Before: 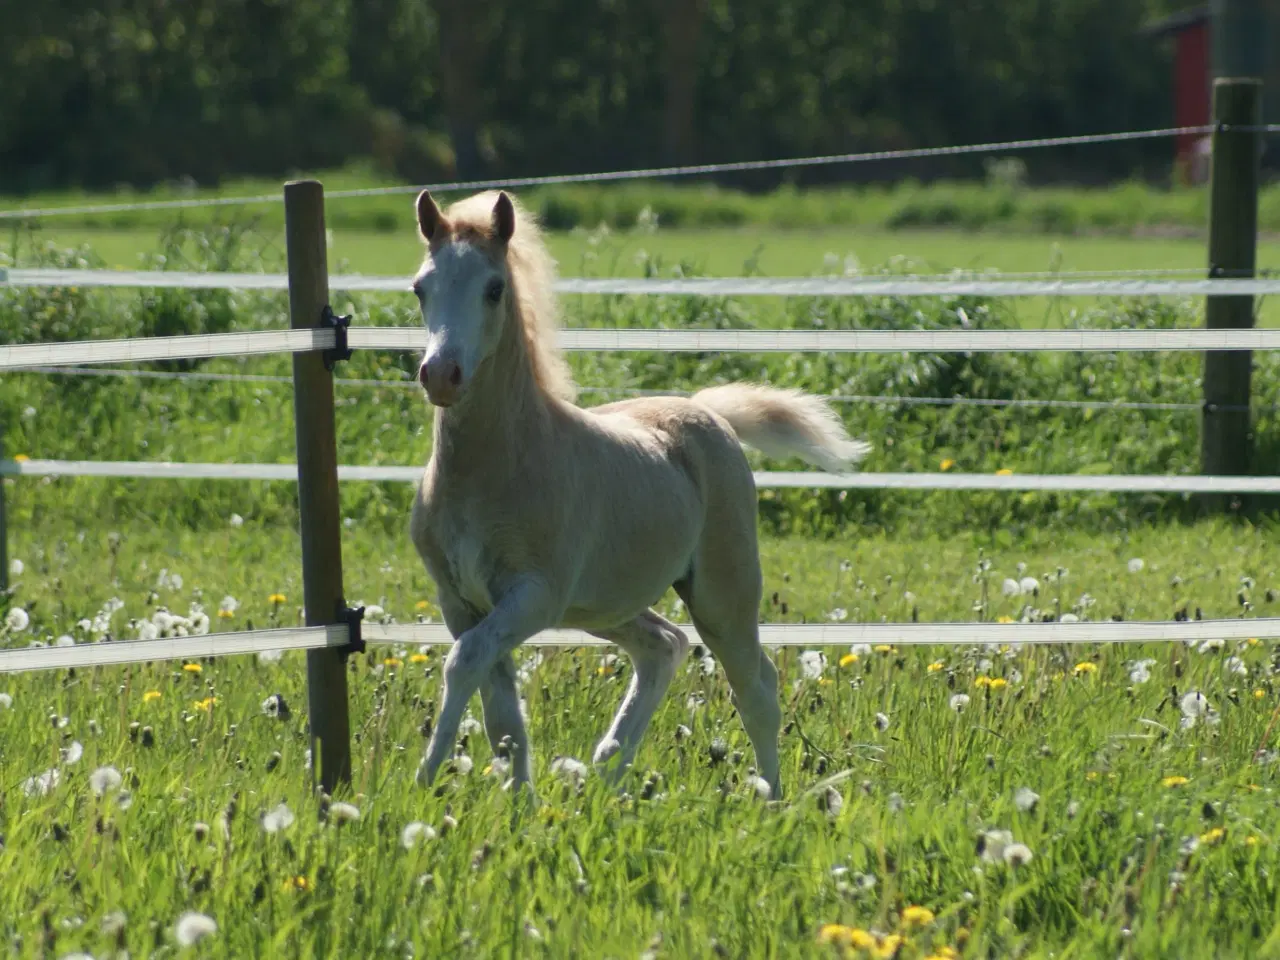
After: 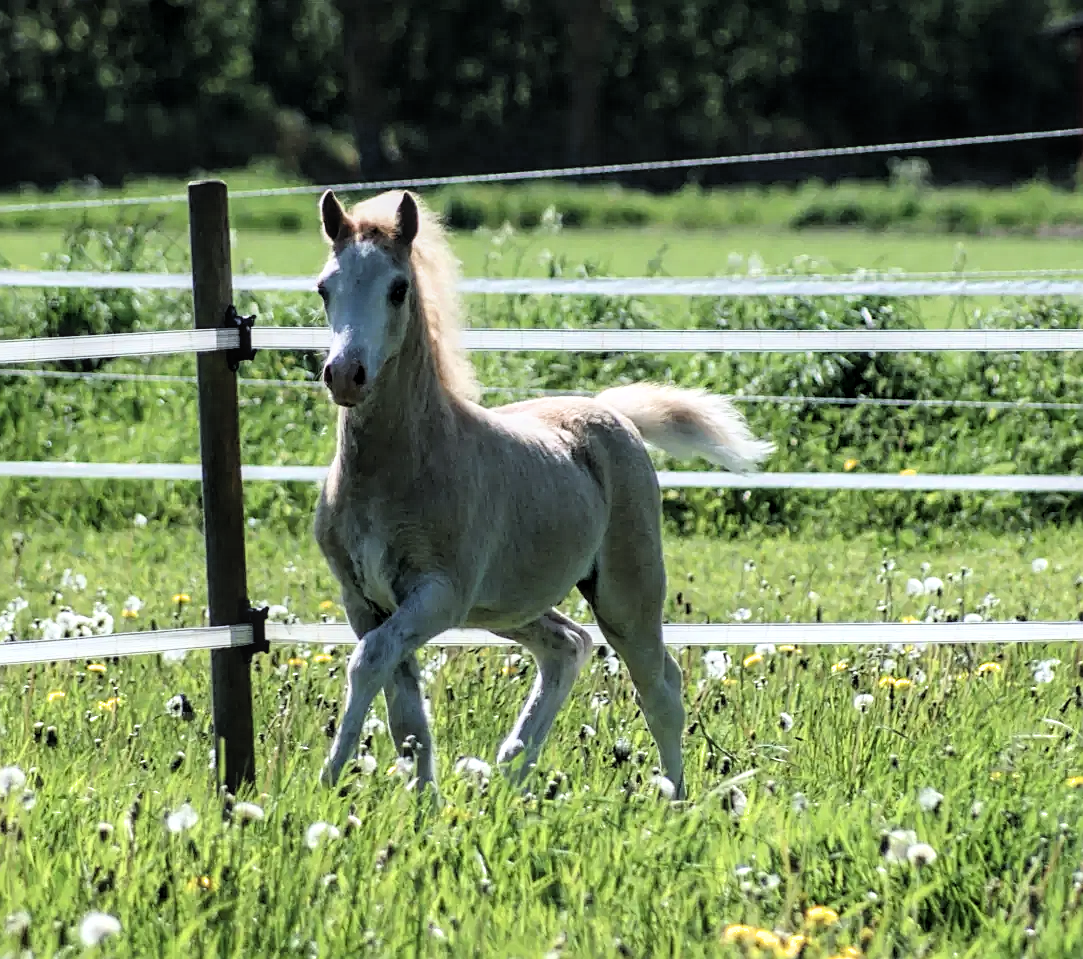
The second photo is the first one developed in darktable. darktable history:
crop: left 7.535%, right 7.812%
sharpen: on, module defaults
local contrast: on, module defaults
exposure: black level correction 0, exposure 0.5 EV, compensate highlight preservation false
filmic rgb: black relative exposure -4.07 EV, white relative exposure 2.99 EV, hardness 3.02, contrast 1.384, color science v6 (2022), iterations of high-quality reconstruction 0
color calibration: illuminant as shot in camera, x 0.358, y 0.373, temperature 4628.91 K
